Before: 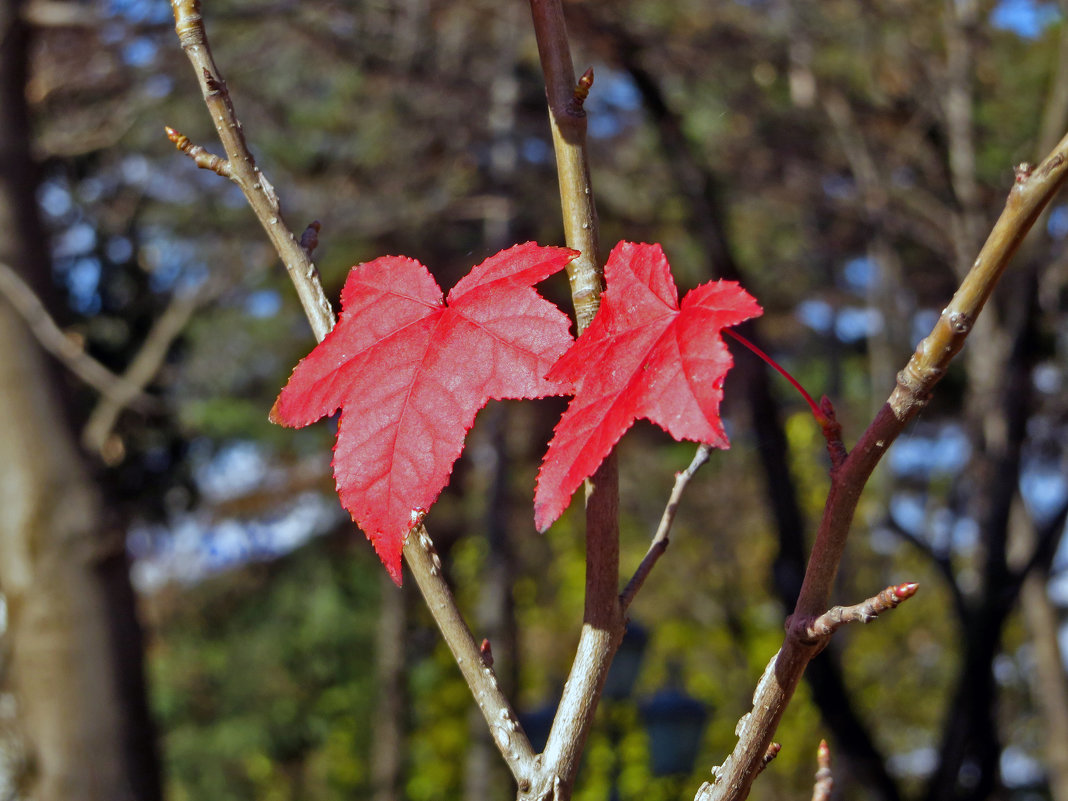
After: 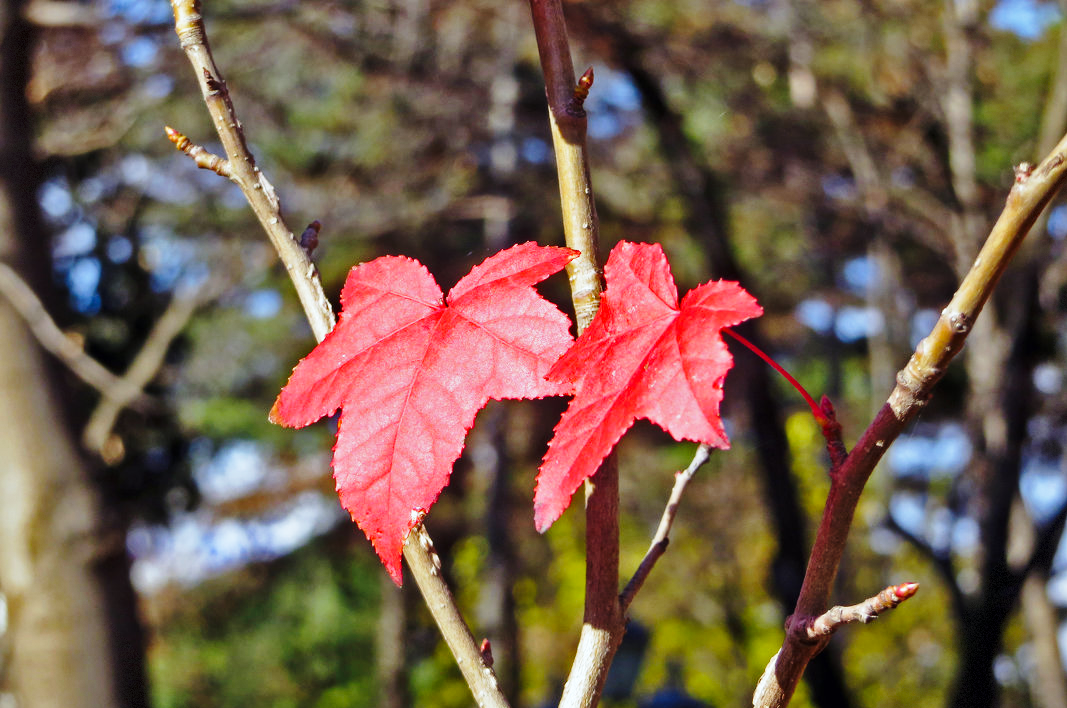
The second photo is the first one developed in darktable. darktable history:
base curve: curves: ch0 [(0, 0) (0.028, 0.03) (0.121, 0.232) (0.46, 0.748) (0.859, 0.968) (1, 1)], preserve colors none
vignetting: fall-off start 97.28%, fall-off radius 79%, brightness -0.462, saturation -0.3, width/height ratio 1.114, dithering 8-bit output, unbound false
crop and rotate: top 0%, bottom 11.49%
